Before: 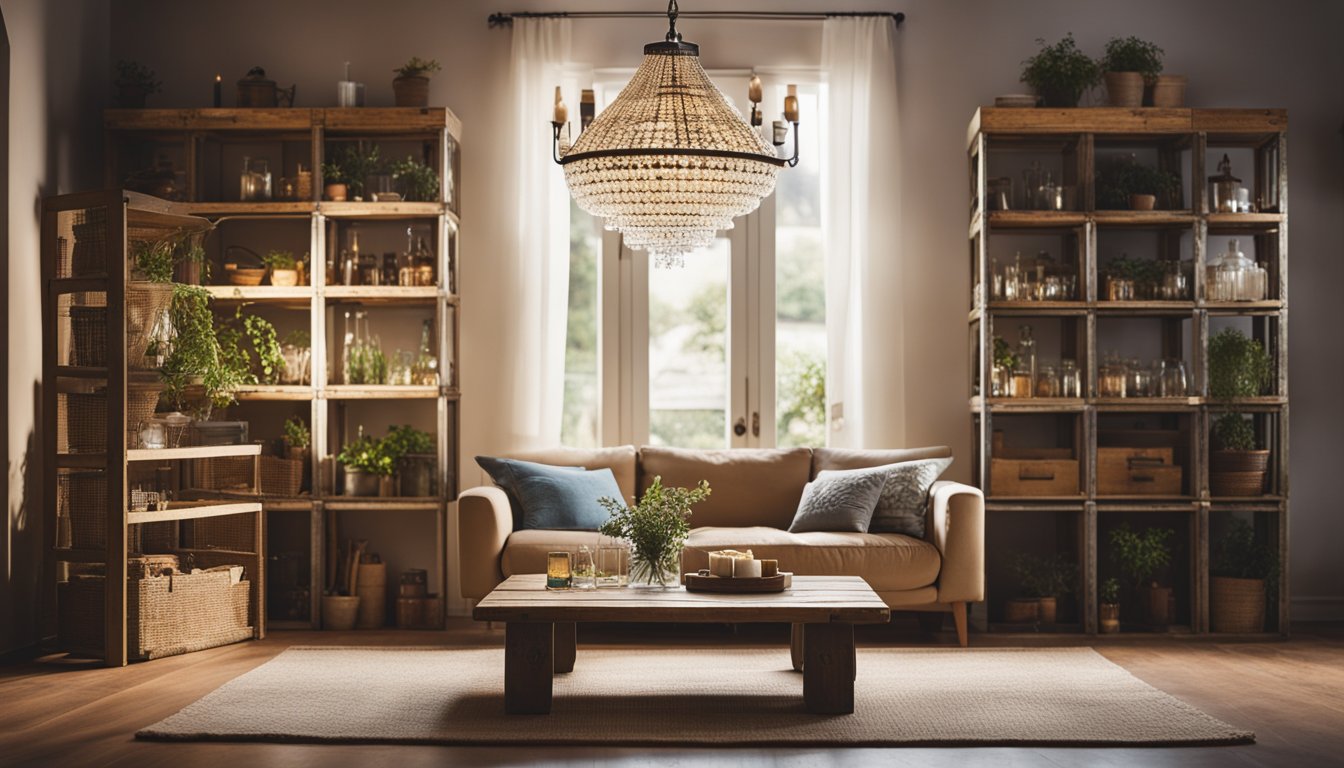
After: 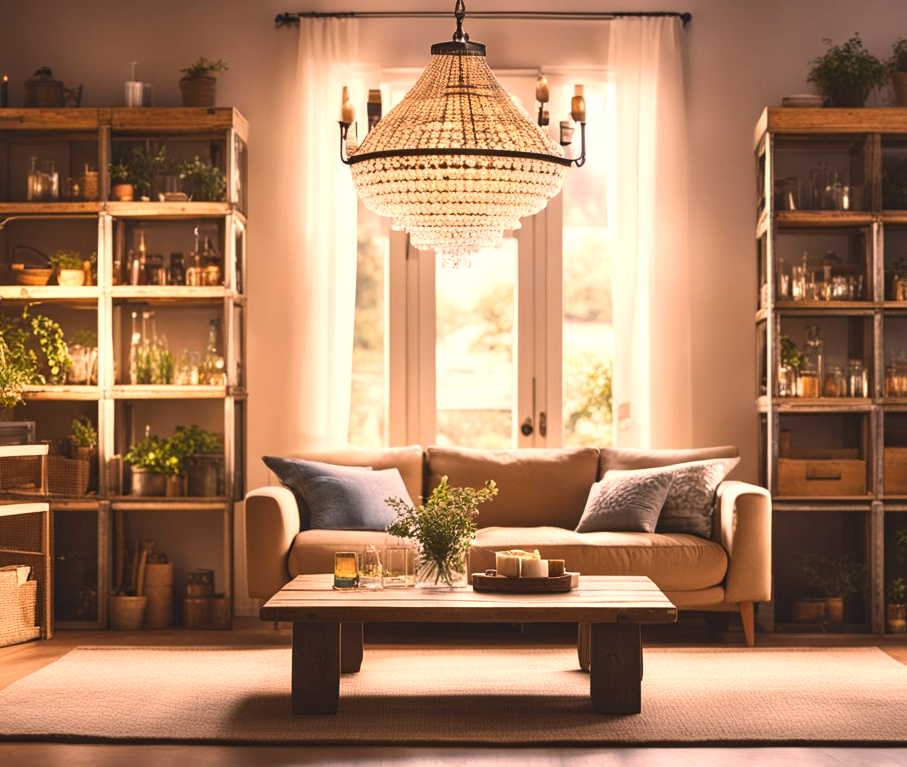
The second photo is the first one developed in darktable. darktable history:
color correction: highlights a* 21.45, highlights b* 19.51
exposure: black level correction 0.001, exposure 0.499 EV, compensate highlight preservation false
crop and rotate: left 15.91%, right 16.565%
